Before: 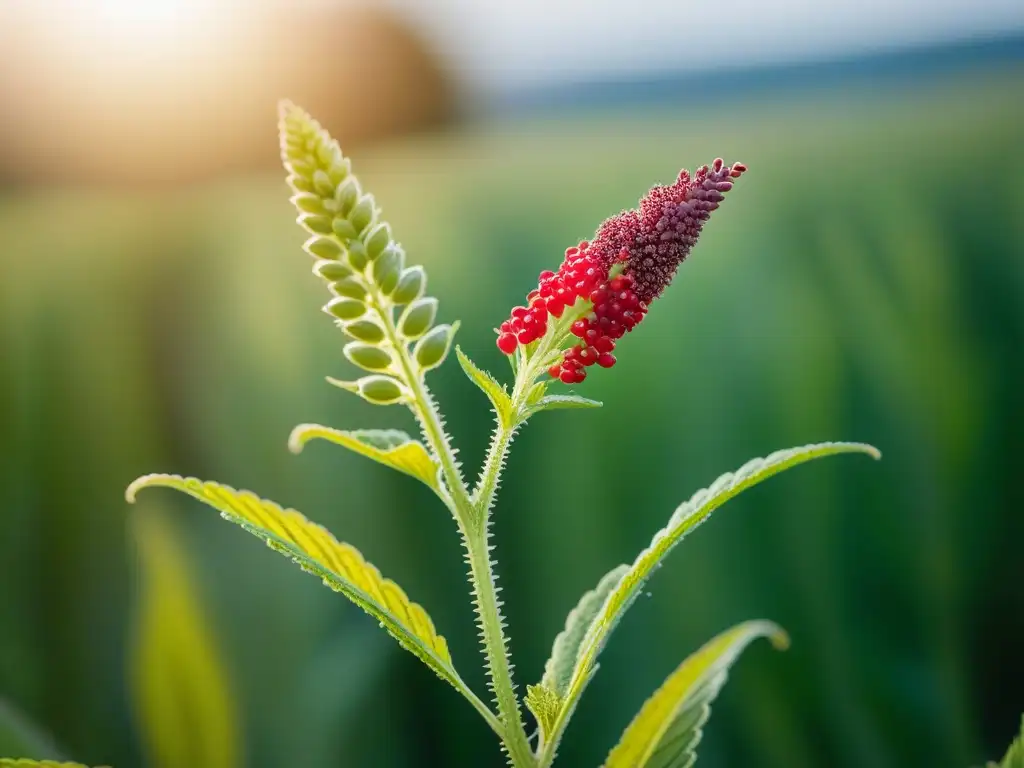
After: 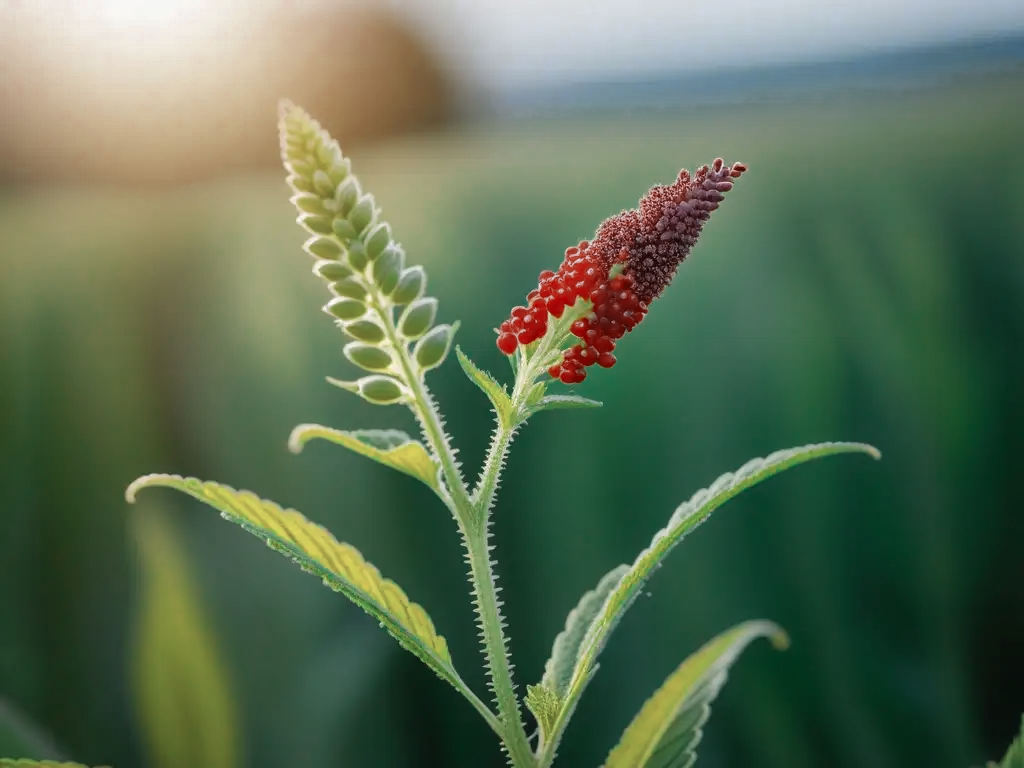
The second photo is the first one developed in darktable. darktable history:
base curve: curves: ch0 [(0, 0) (0.74, 0.67) (1, 1)]
color zones: curves: ch0 [(0, 0.5) (0.125, 0.4) (0.25, 0.5) (0.375, 0.4) (0.5, 0.4) (0.625, 0.6) (0.75, 0.6) (0.875, 0.5)]; ch1 [(0, 0.35) (0.125, 0.45) (0.25, 0.35) (0.375, 0.35) (0.5, 0.35) (0.625, 0.35) (0.75, 0.45) (0.875, 0.35)]; ch2 [(0, 0.6) (0.125, 0.5) (0.25, 0.5) (0.375, 0.6) (0.5, 0.6) (0.625, 0.5) (0.75, 0.5) (0.875, 0.5)]
